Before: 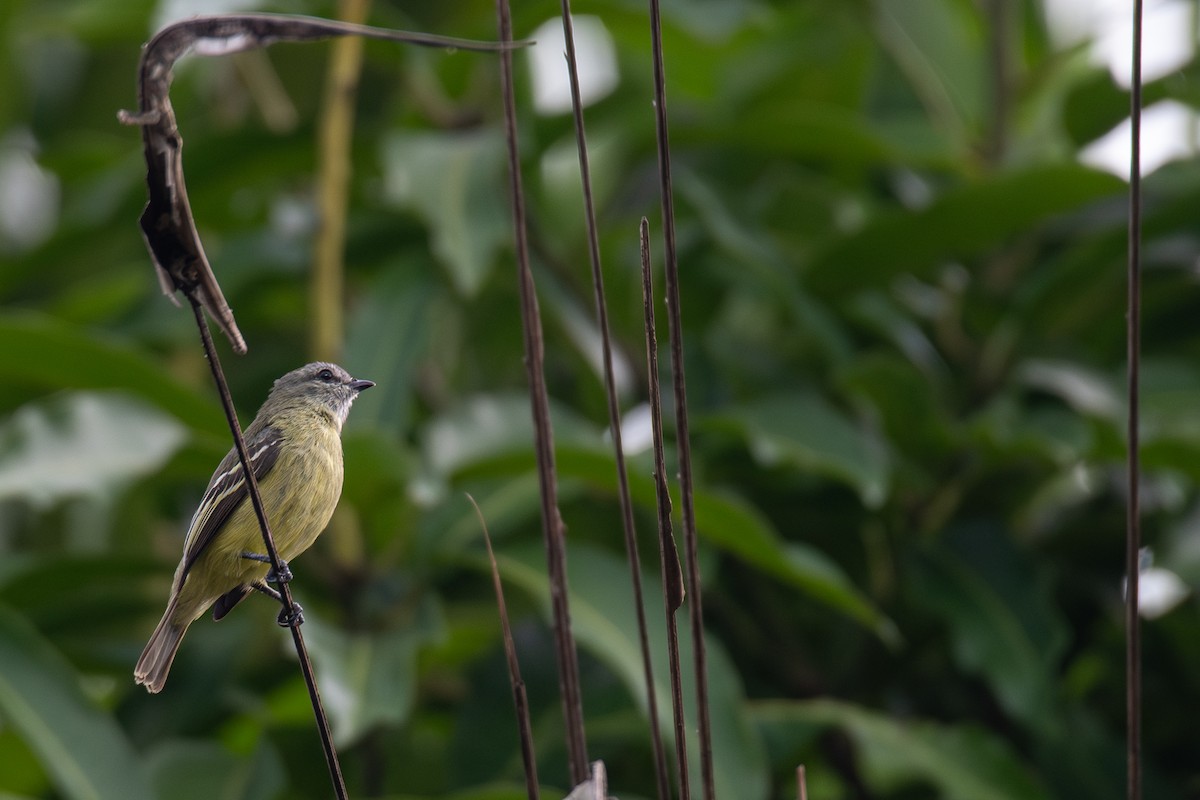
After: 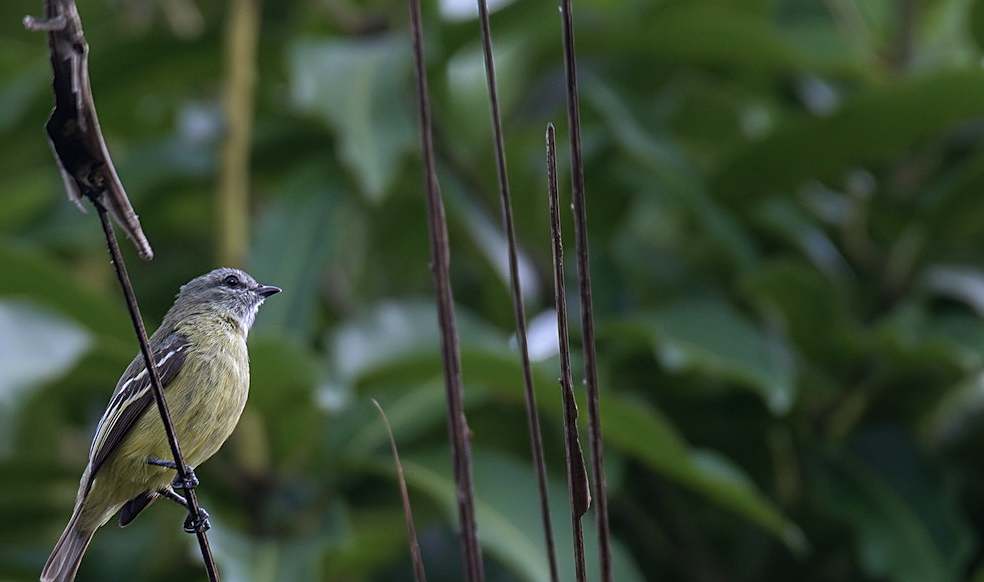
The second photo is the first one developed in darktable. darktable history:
white balance: red 0.948, green 1.02, blue 1.176
color balance: input saturation 80.07%
crop: left 7.856%, top 11.836%, right 10.12%, bottom 15.387%
velvia: on, module defaults
sharpen: on, module defaults
